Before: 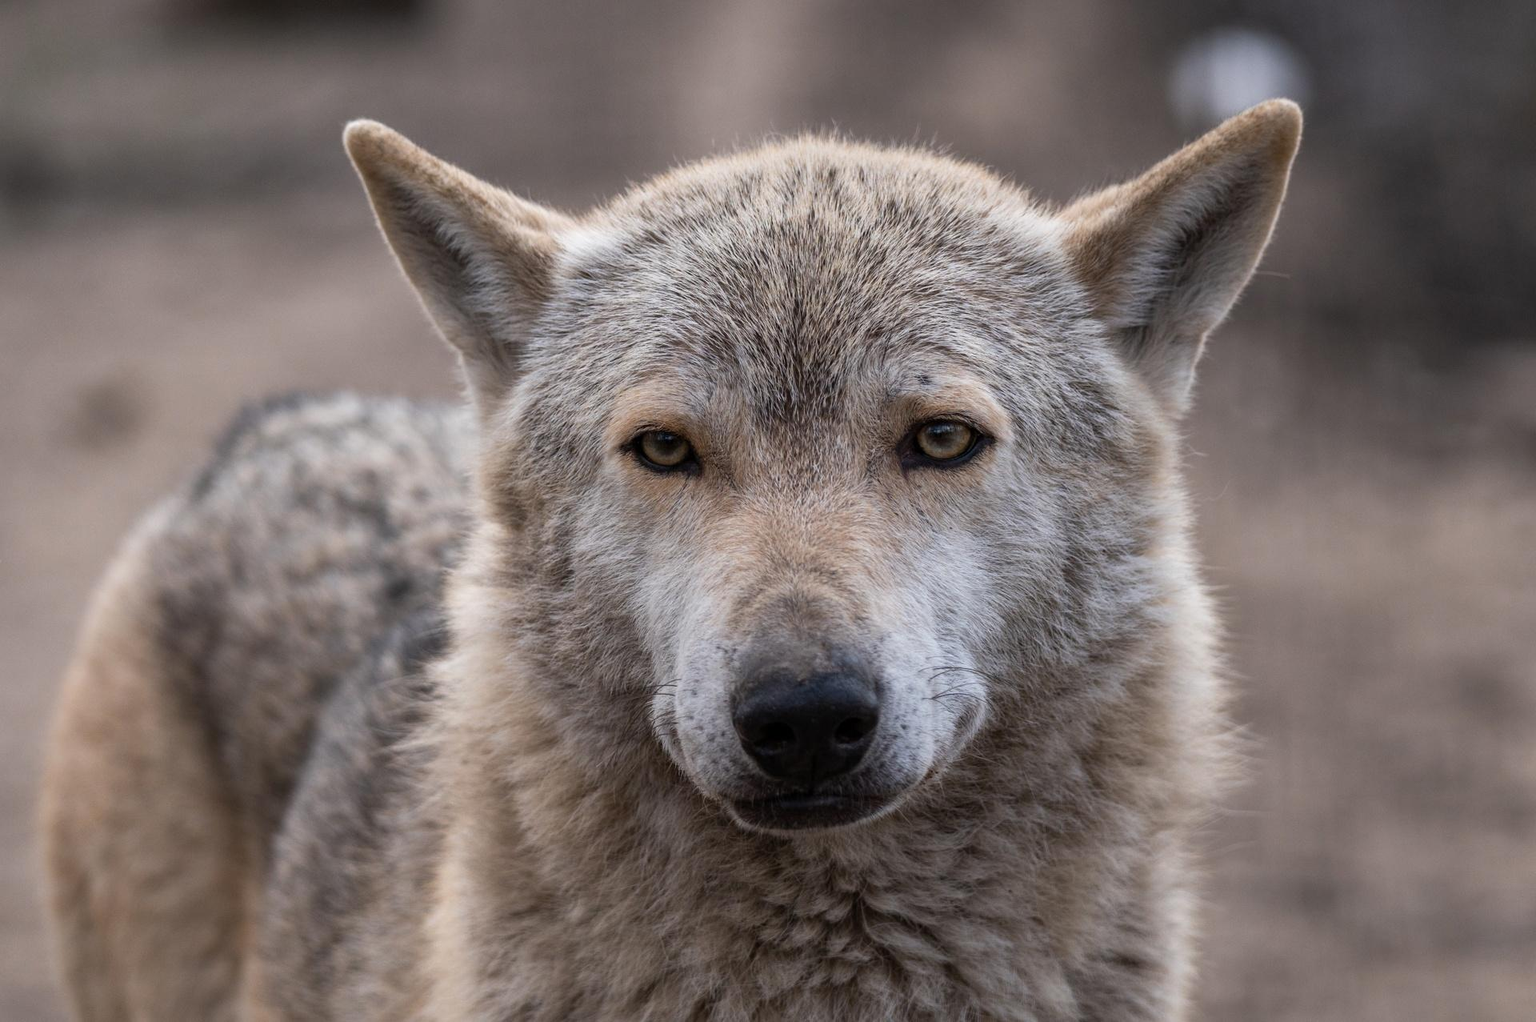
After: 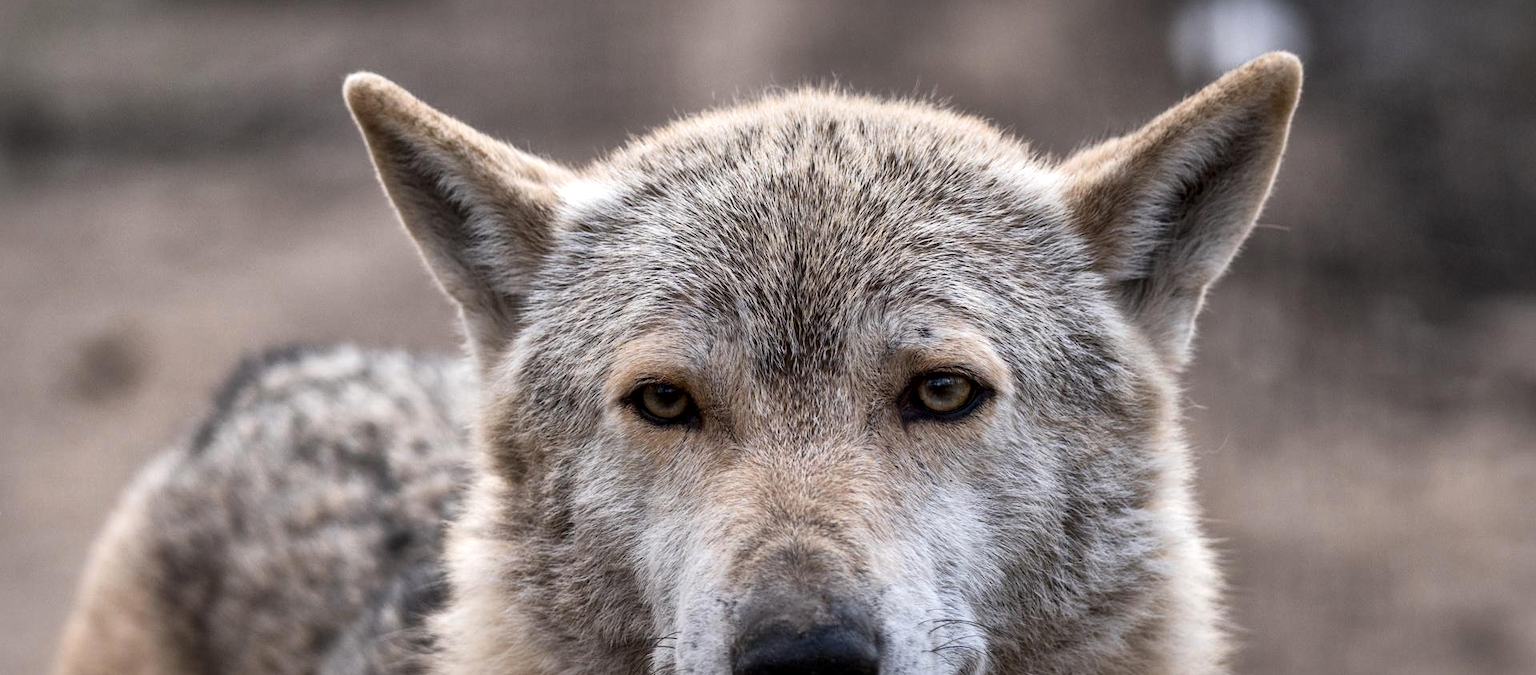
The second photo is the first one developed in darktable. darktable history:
local contrast: mode bilateral grid, contrast 25, coarseness 60, detail 152%, midtone range 0.2
crop and rotate: top 4.744%, bottom 29.135%
exposure: exposure 0.135 EV, compensate highlight preservation false
